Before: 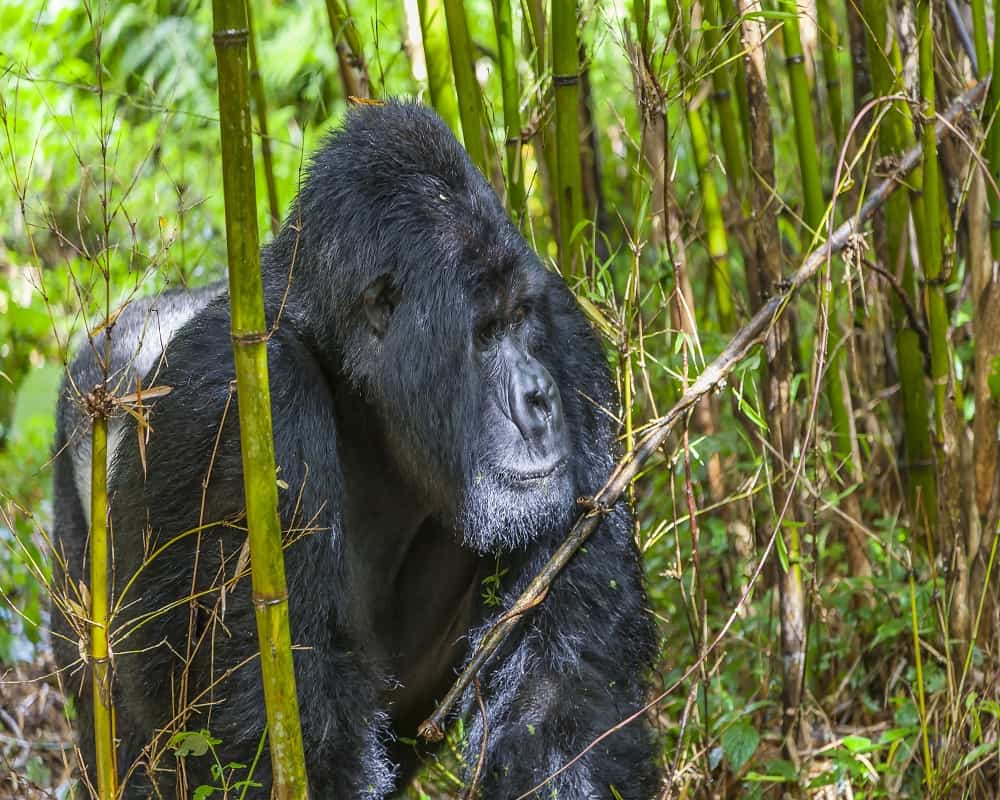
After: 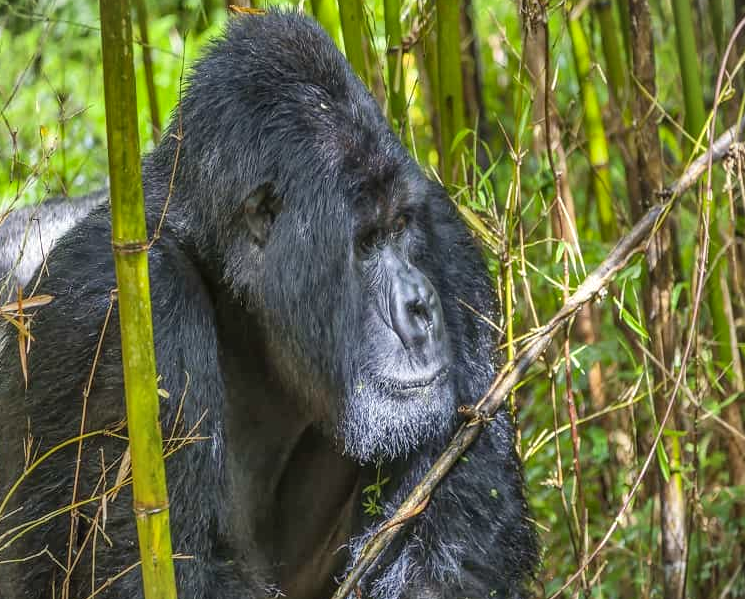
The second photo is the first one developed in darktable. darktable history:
vignetting: fall-off start 100.9%, fall-off radius 71.36%, width/height ratio 1.174, unbound false
local contrast: detail 109%
shadows and highlights: soften with gaussian
crop and rotate: left 11.999%, top 11.391%, right 13.455%, bottom 13.638%
exposure: exposure 0.202 EV, compensate exposure bias true, compensate highlight preservation false
color correction: highlights b* 3.04
